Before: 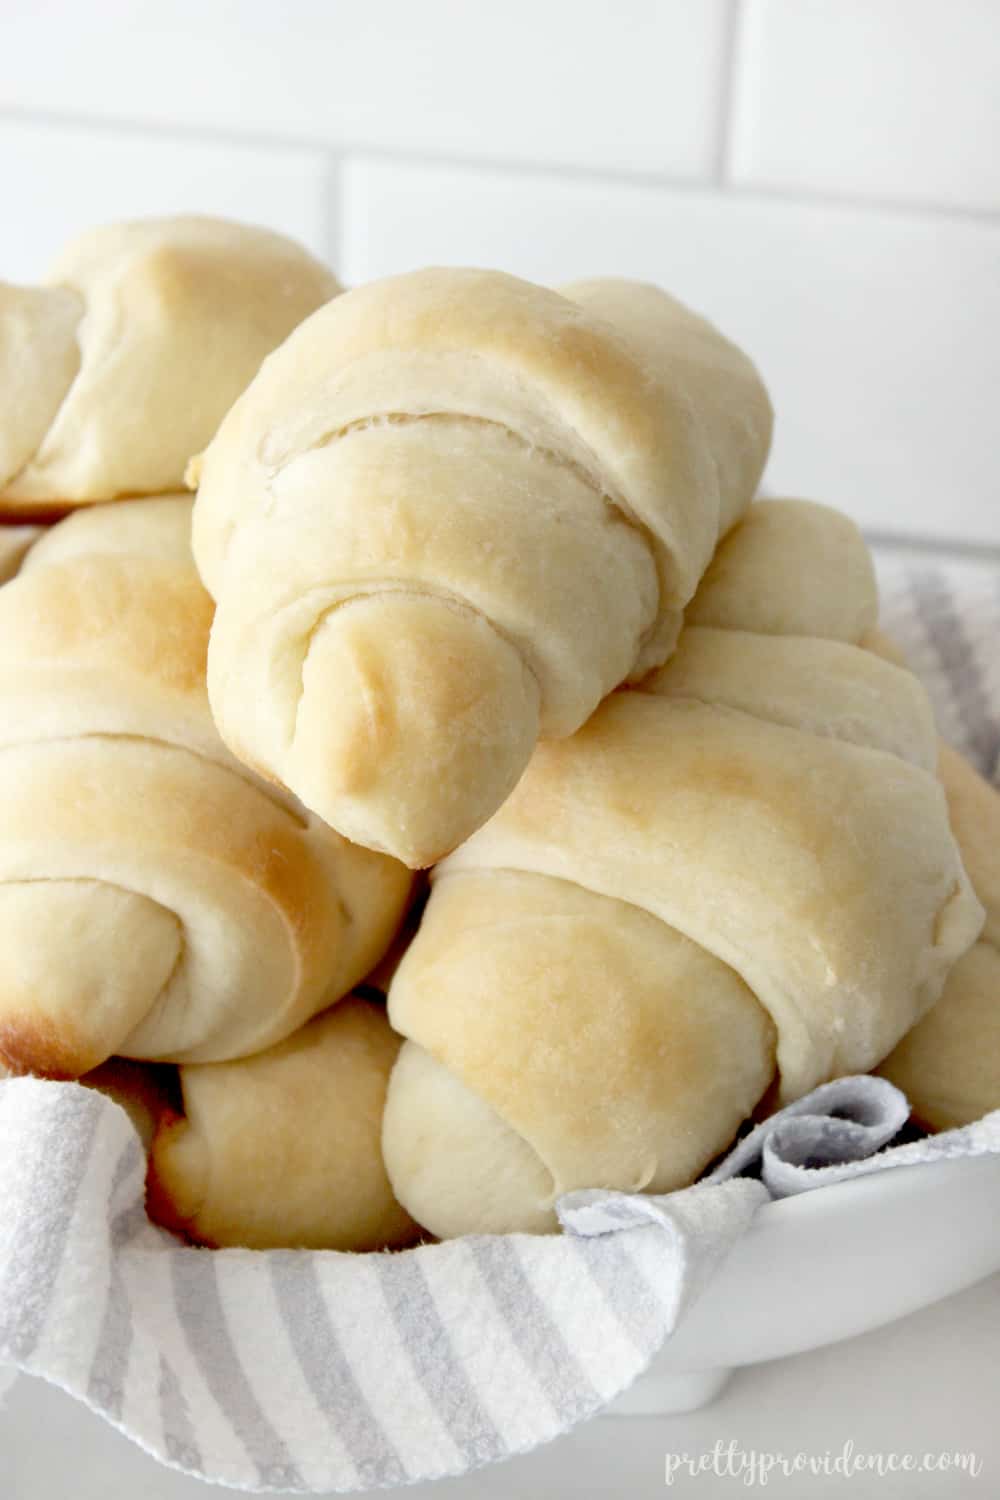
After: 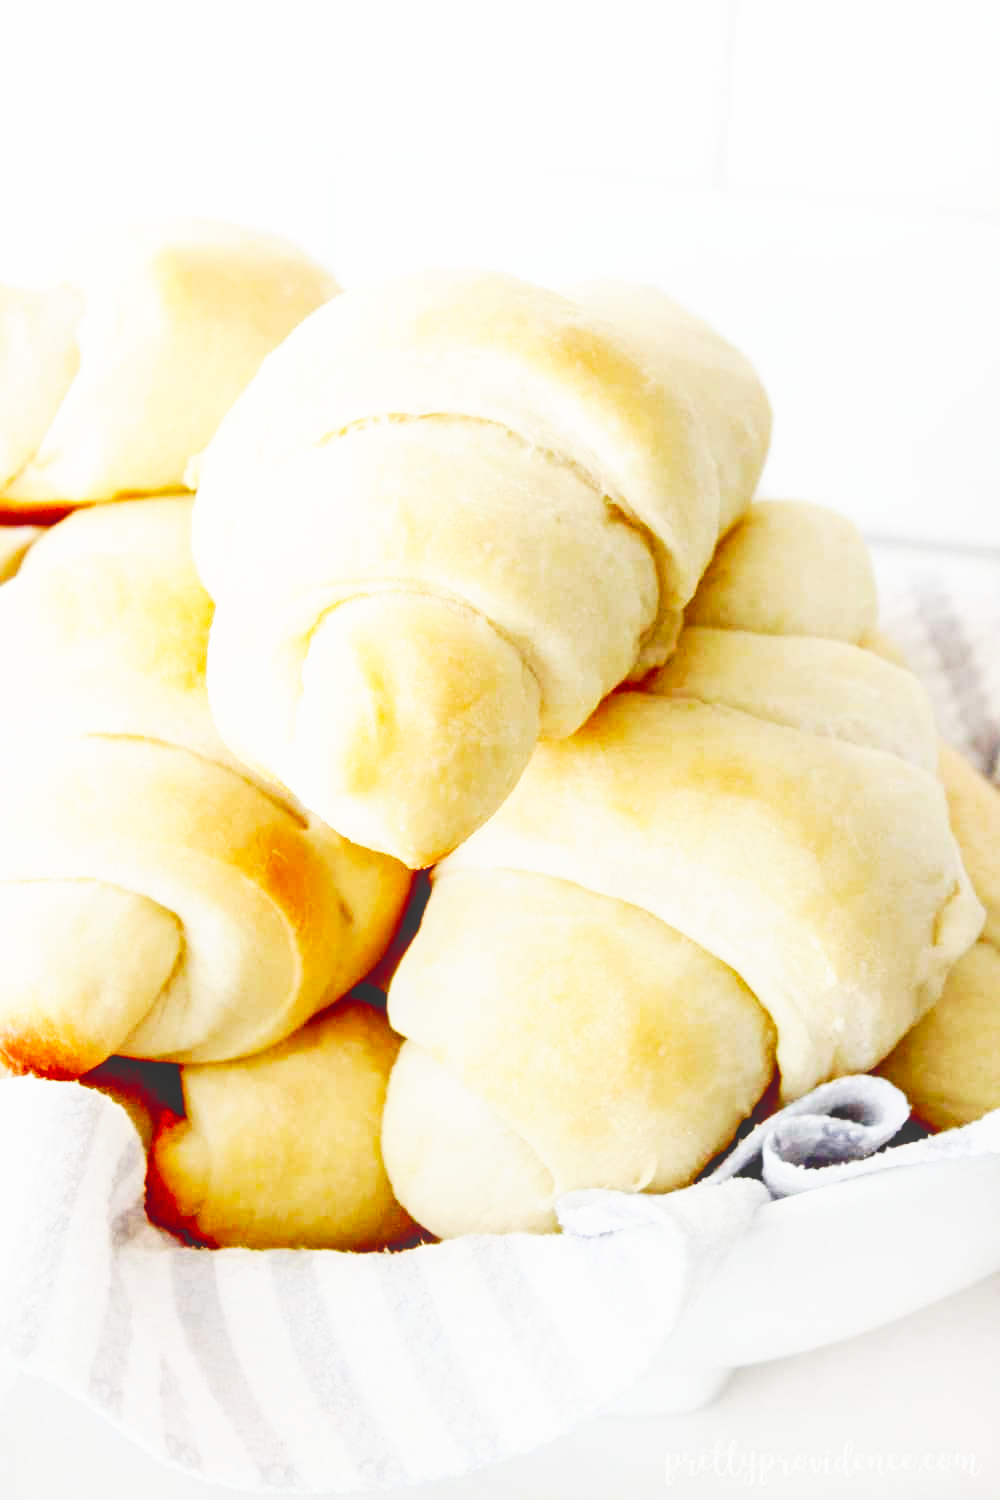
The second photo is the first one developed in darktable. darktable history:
local contrast: highlights 48%, shadows 0%, detail 100%
base curve: curves: ch0 [(0, 0) (0.007, 0.004) (0.027, 0.03) (0.046, 0.07) (0.207, 0.54) (0.442, 0.872) (0.673, 0.972) (1, 1)], preserve colors none
contrast brightness saturation: contrast 0.12, brightness -0.12, saturation 0.2
